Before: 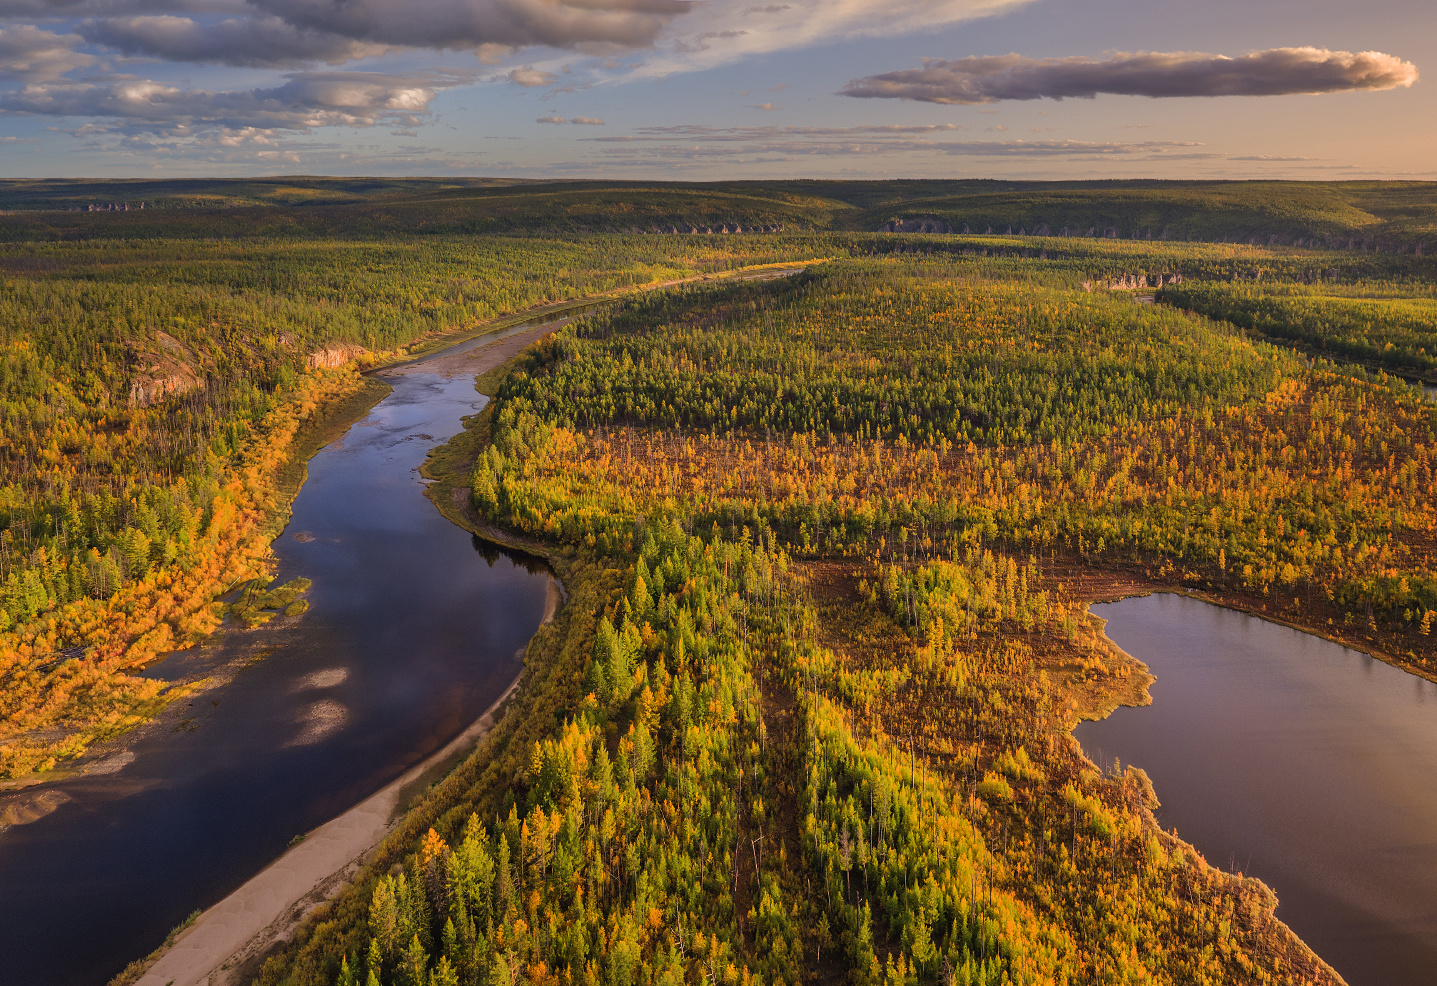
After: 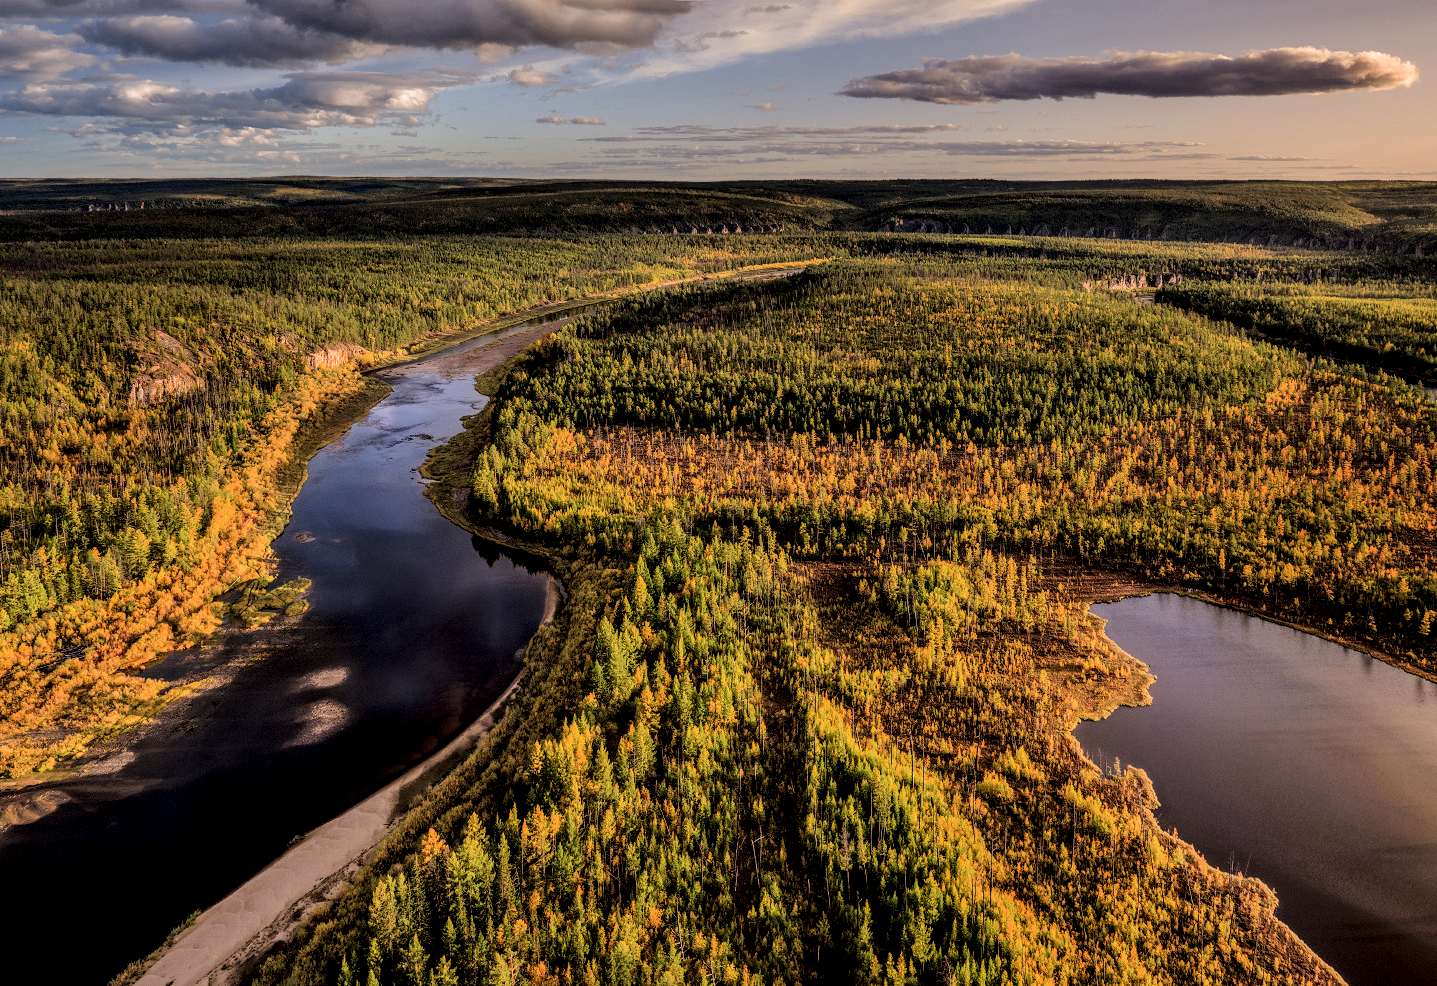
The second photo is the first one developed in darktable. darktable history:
local contrast: detail 150%
filmic rgb: black relative exposure -5.05 EV, white relative exposure 3.97 EV, hardness 2.91, contrast 1.301
